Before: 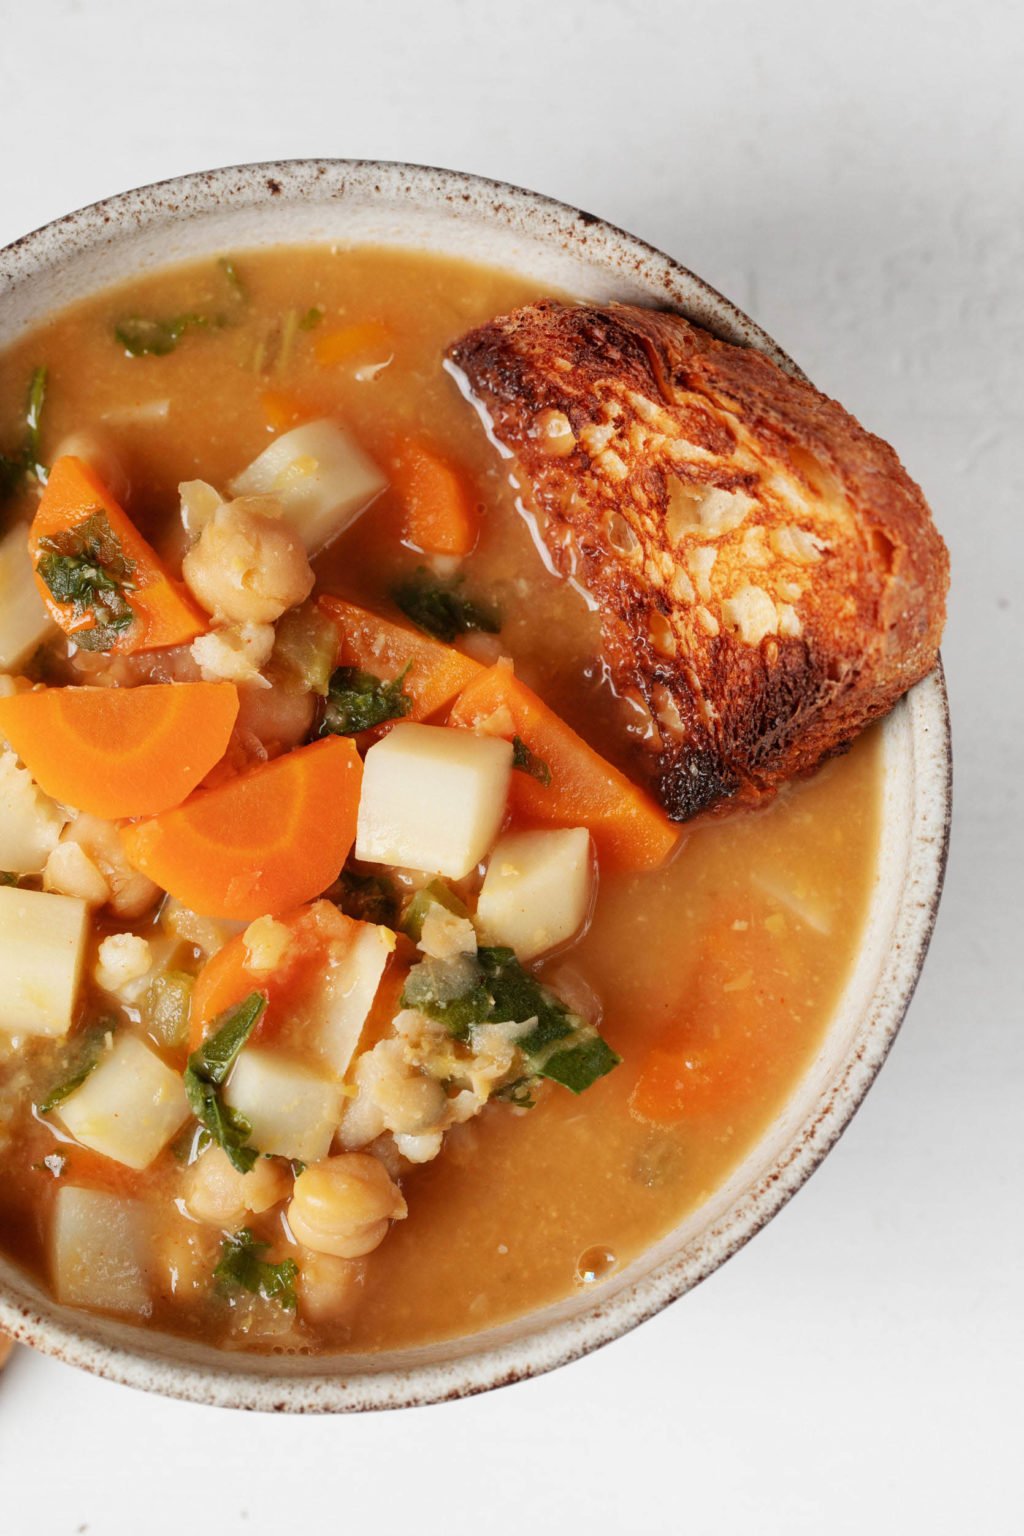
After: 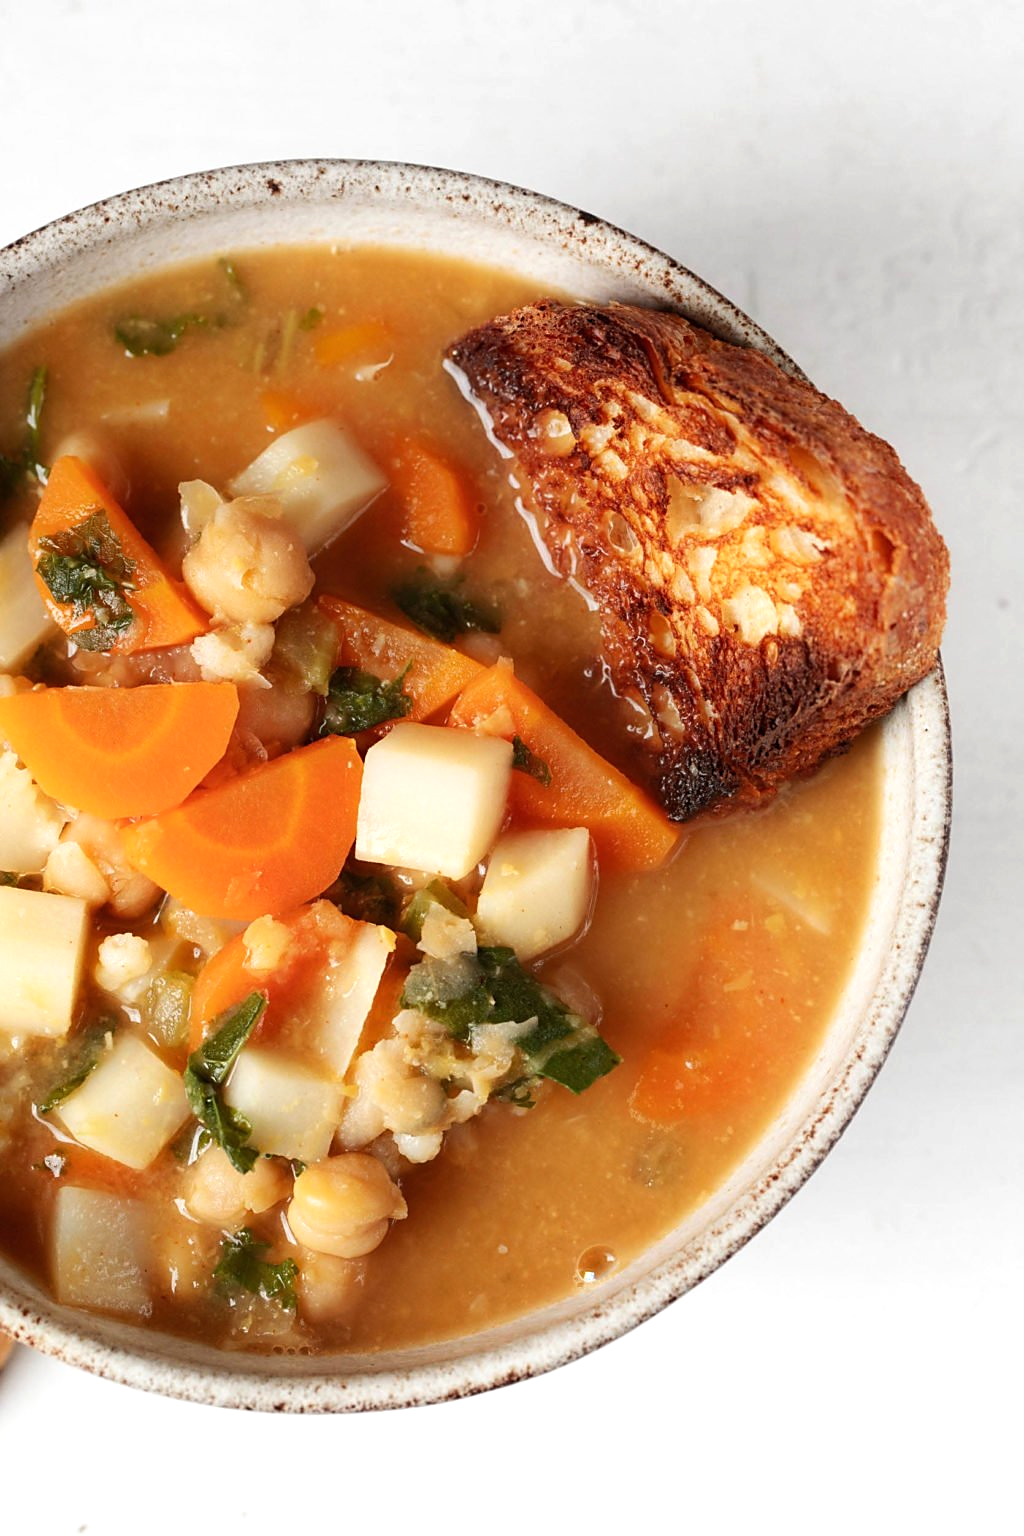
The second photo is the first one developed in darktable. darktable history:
tone equalizer: -8 EV 0 EV, -7 EV 0.002 EV, -6 EV -0.003 EV, -5 EV -0.008 EV, -4 EV -0.054 EV, -3 EV -0.207 EV, -2 EV -0.28 EV, -1 EV 0.105 EV, +0 EV 0.327 EV
sharpen: radius 1.851, amount 0.409, threshold 1.314
